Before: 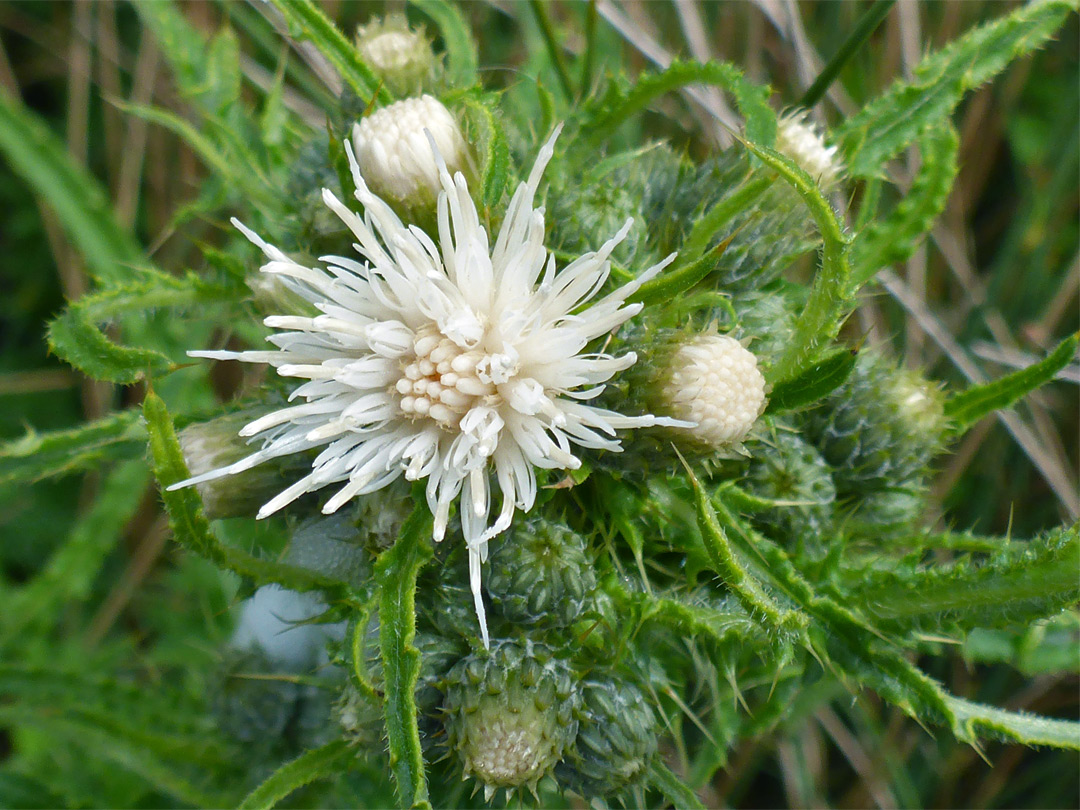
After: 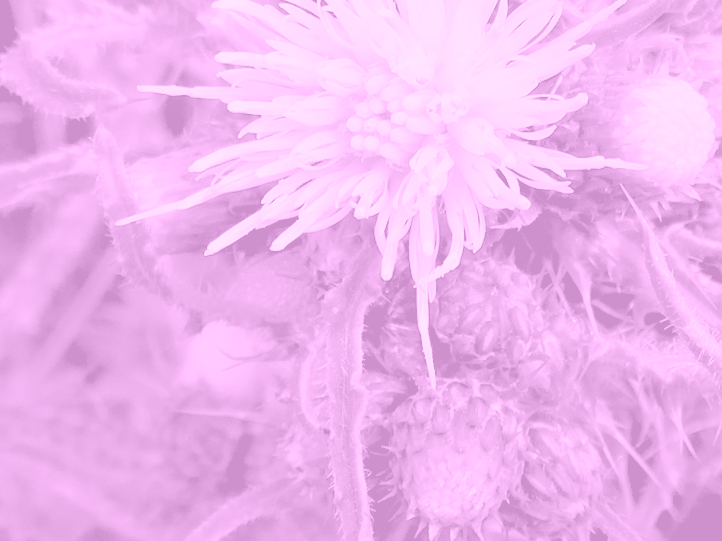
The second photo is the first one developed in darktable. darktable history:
exposure: black level correction 0.031, exposure 0.304 EV, compensate highlight preservation false
crop and rotate: angle -0.82°, left 3.85%, top 31.828%, right 27.992%
color balance rgb: contrast -10%
white balance: red 1.08, blue 0.791
colorize: hue 331.2°, saturation 69%, source mix 30.28%, lightness 69.02%, version 1
